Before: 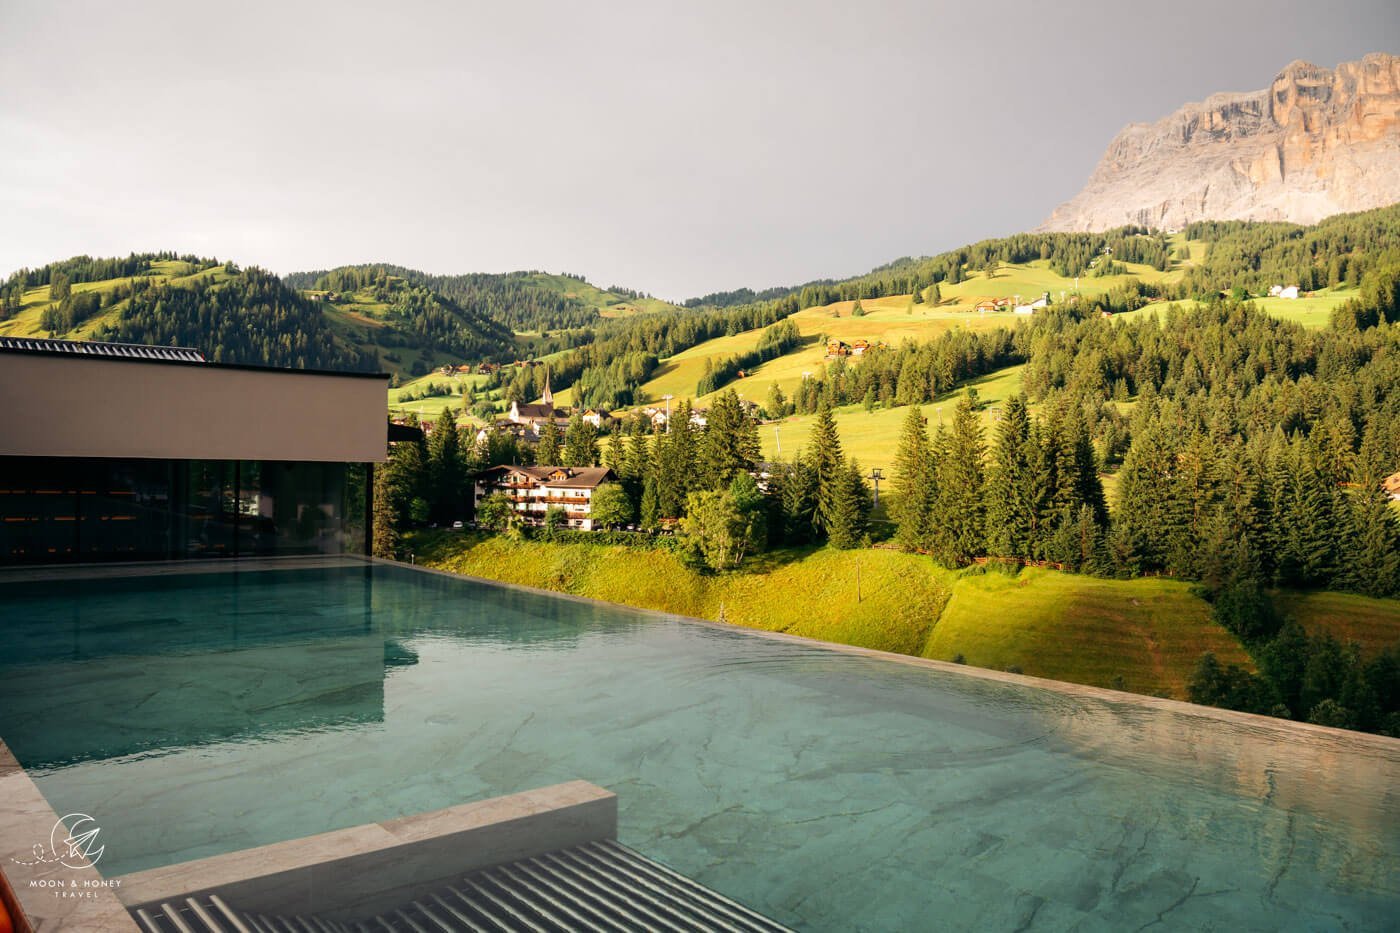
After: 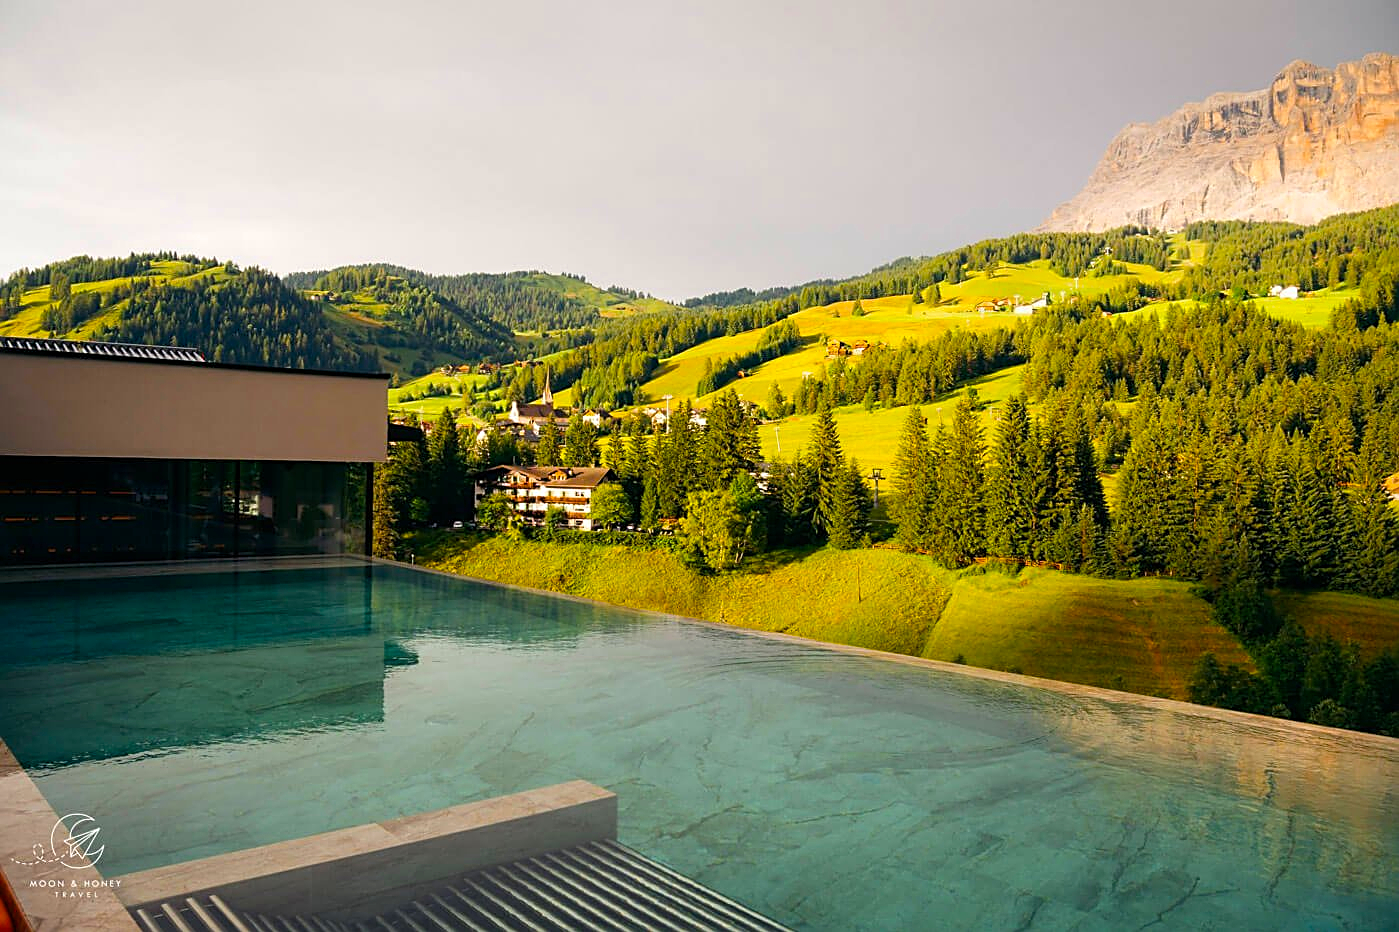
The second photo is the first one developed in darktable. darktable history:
color balance rgb: linear chroma grading › global chroma 10%, perceptual saturation grading › global saturation 30%, global vibrance 10%
sharpen: on, module defaults
